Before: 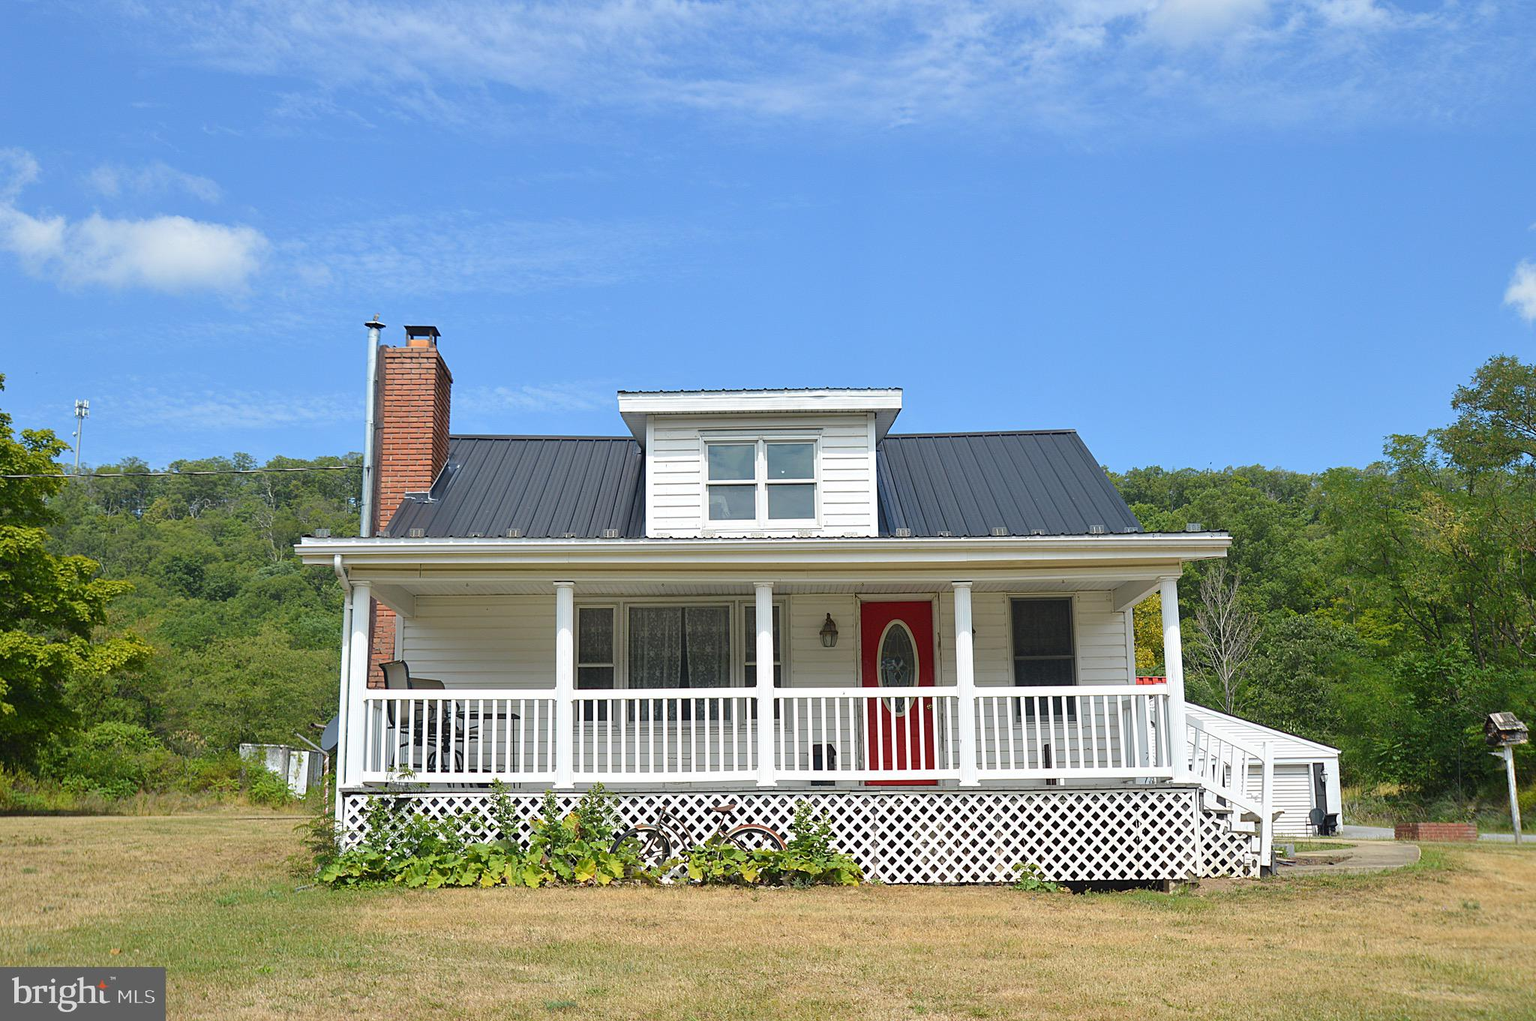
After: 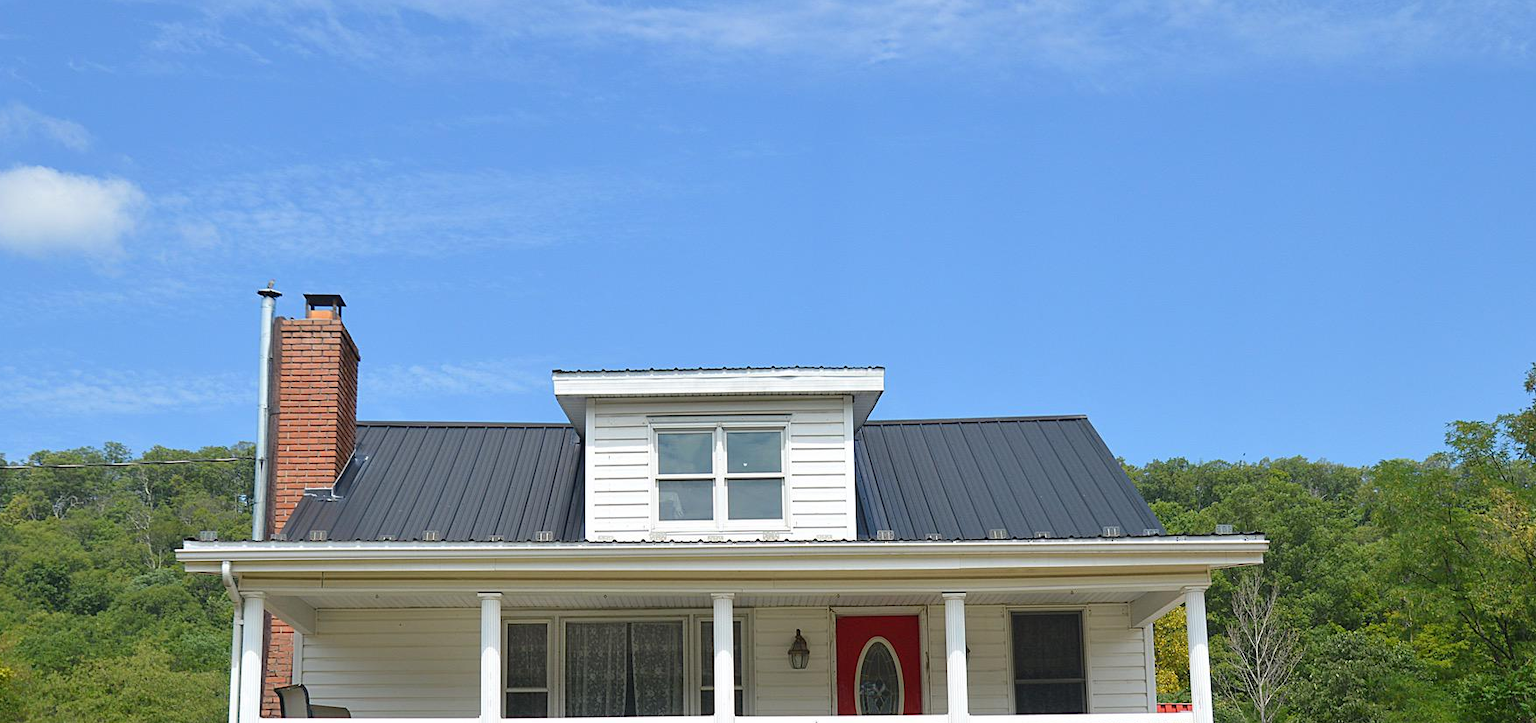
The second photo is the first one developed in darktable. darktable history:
crop and rotate: left 9.41%, top 7.221%, right 4.842%, bottom 32.004%
